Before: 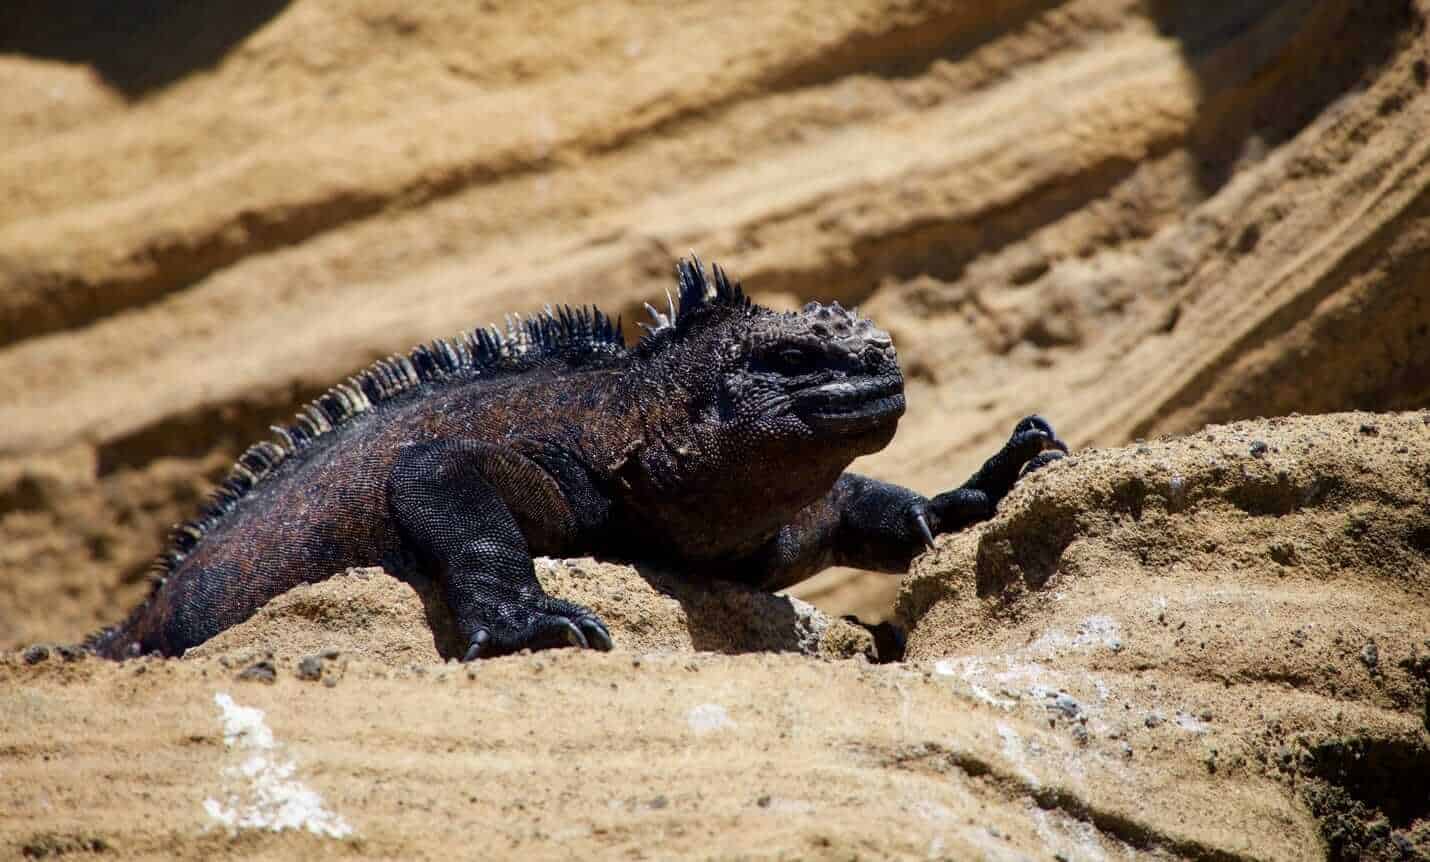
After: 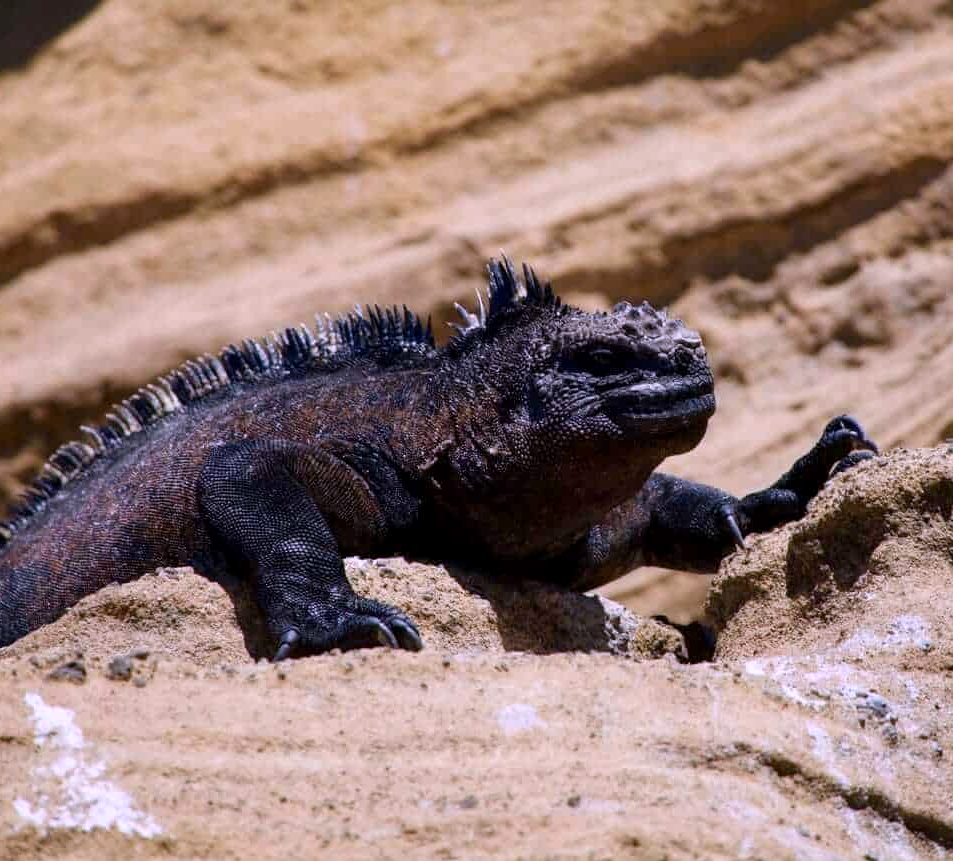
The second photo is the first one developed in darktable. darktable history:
white balance: red 1.042, blue 1.17
crop and rotate: left 13.342%, right 19.991%
exposure: black level correction 0.001, exposure -0.125 EV, compensate exposure bias true, compensate highlight preservation false
